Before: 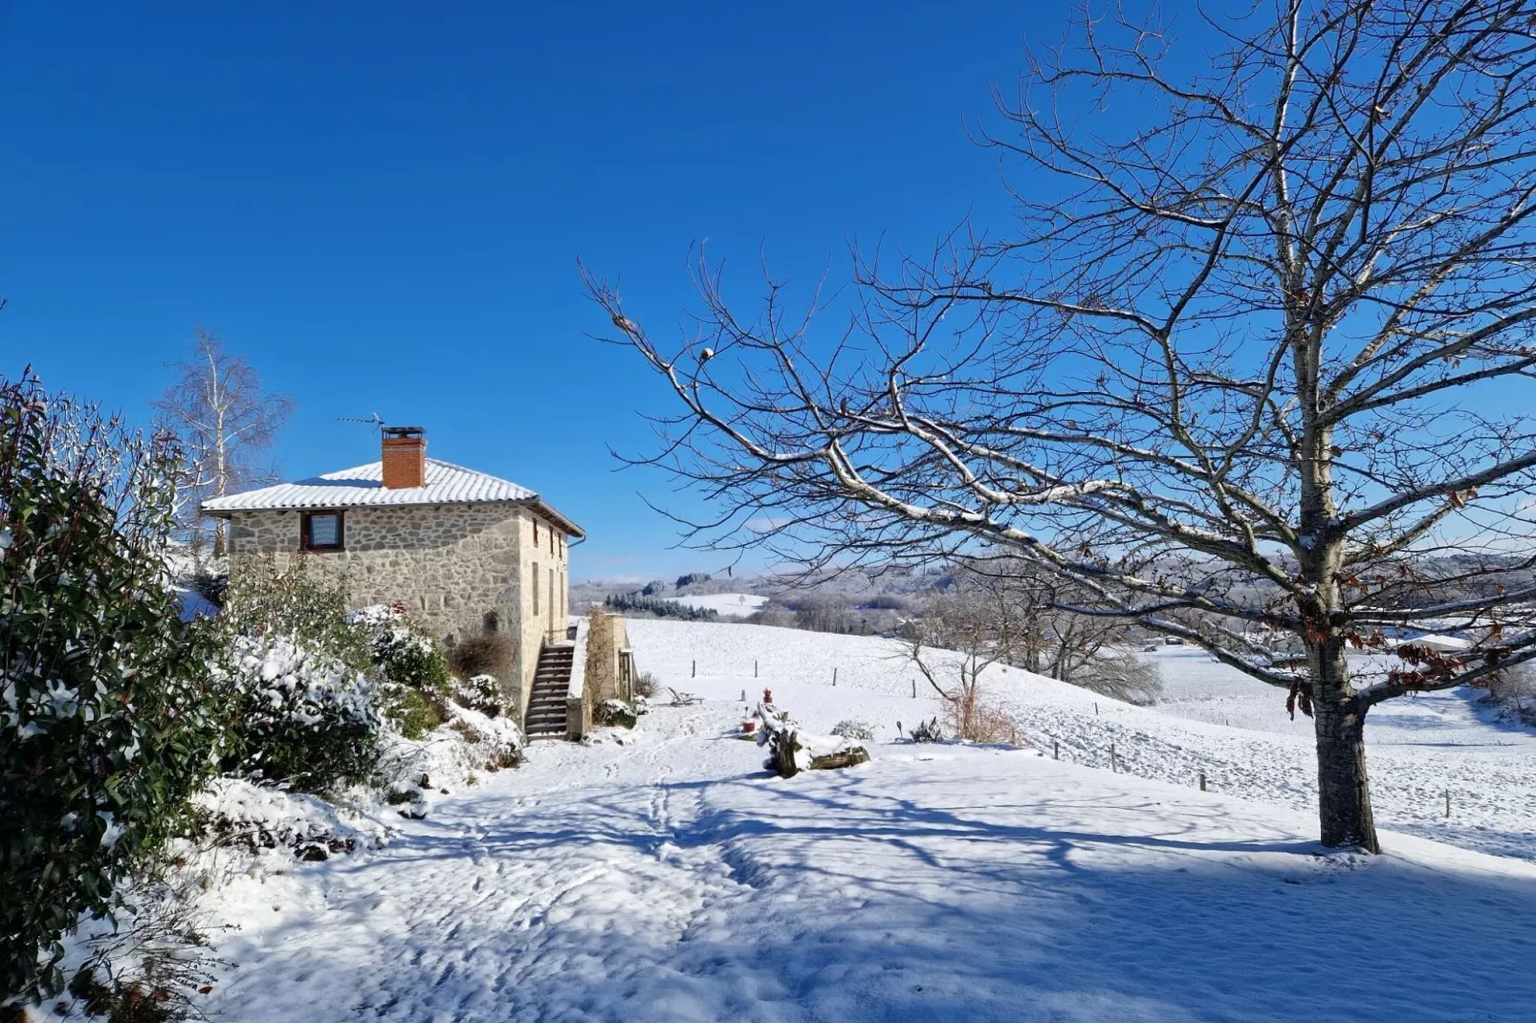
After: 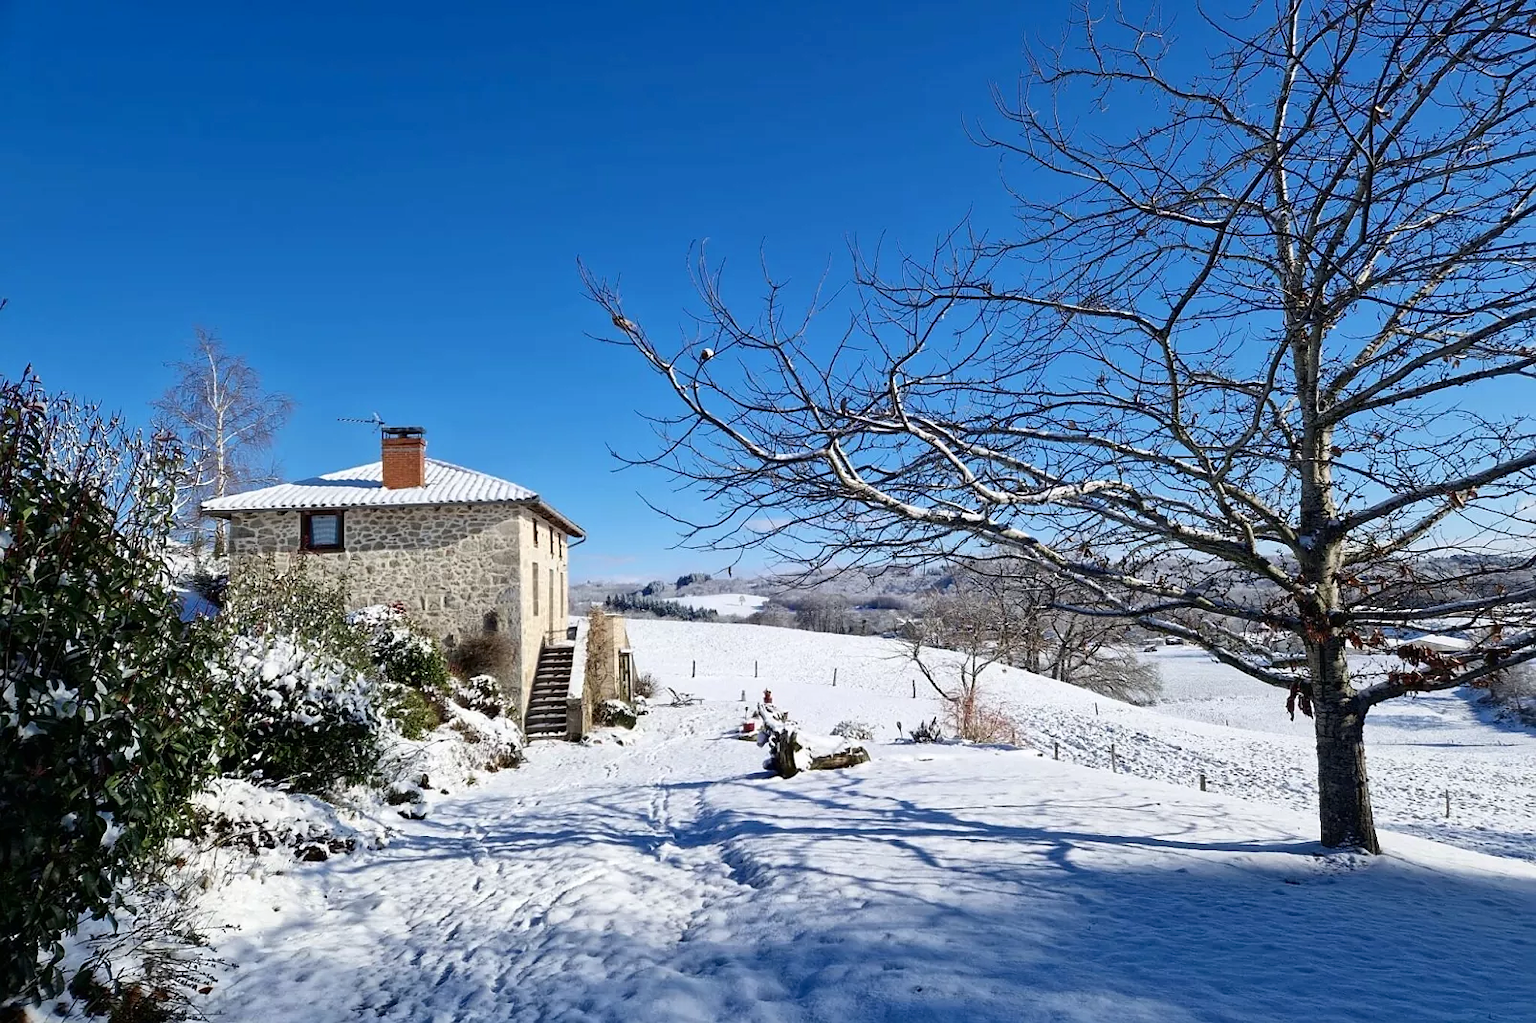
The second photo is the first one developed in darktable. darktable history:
sharpen: radius 1.05
contrast brightness saturation: contrast 0.14
